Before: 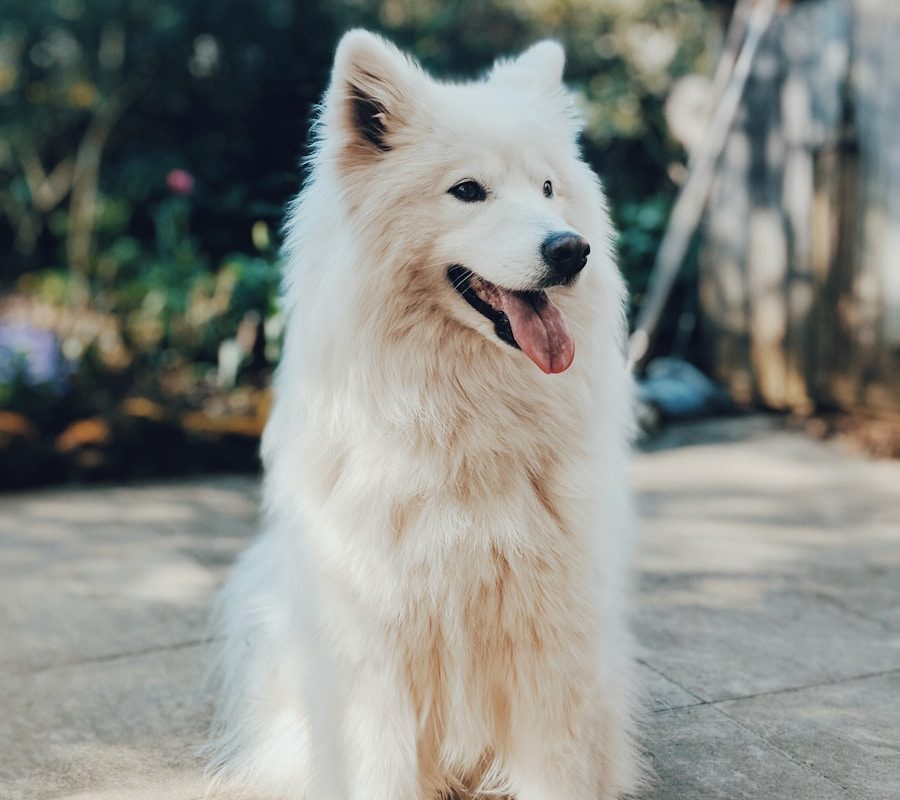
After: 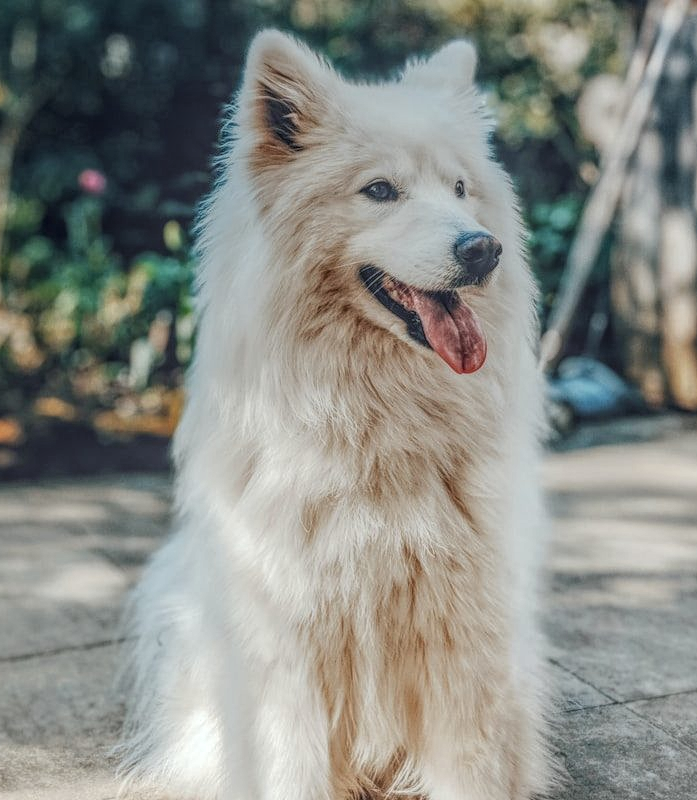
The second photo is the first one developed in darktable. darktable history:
crop: left 9.88%, right 12.664%
local contrast: highlights 0%, shadows 0%, detail 200%, midtone range 0.25
